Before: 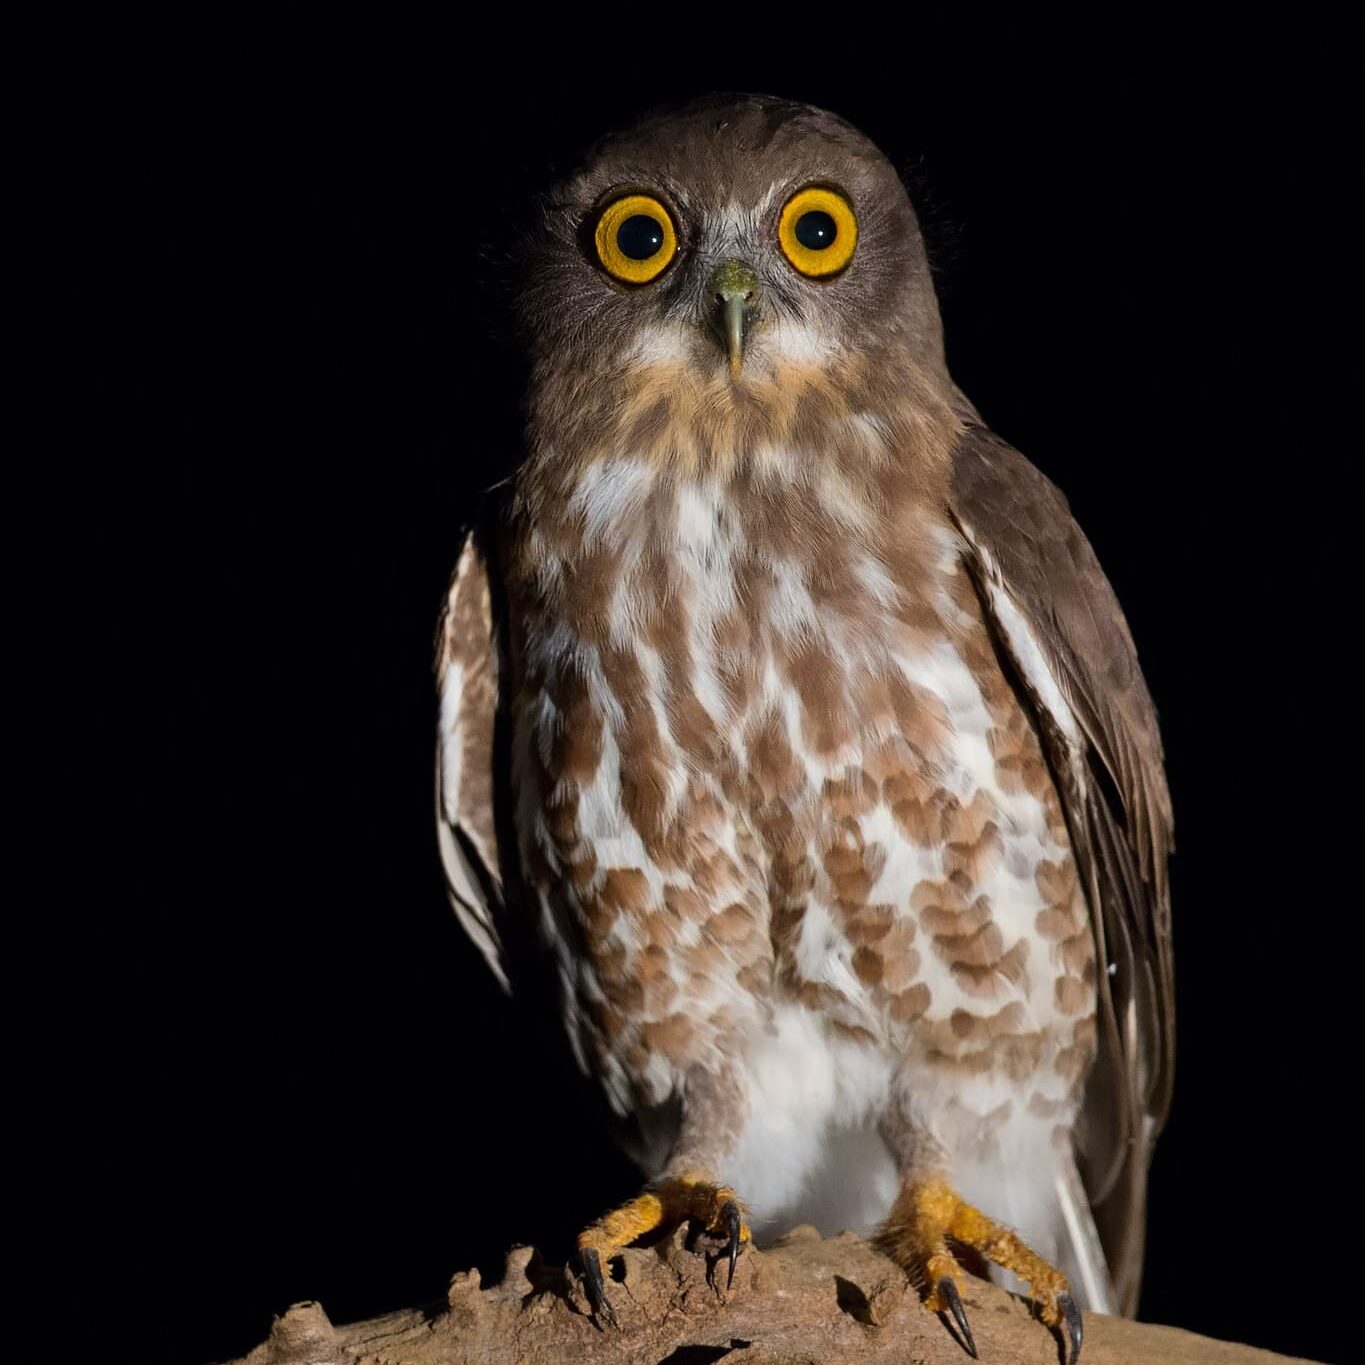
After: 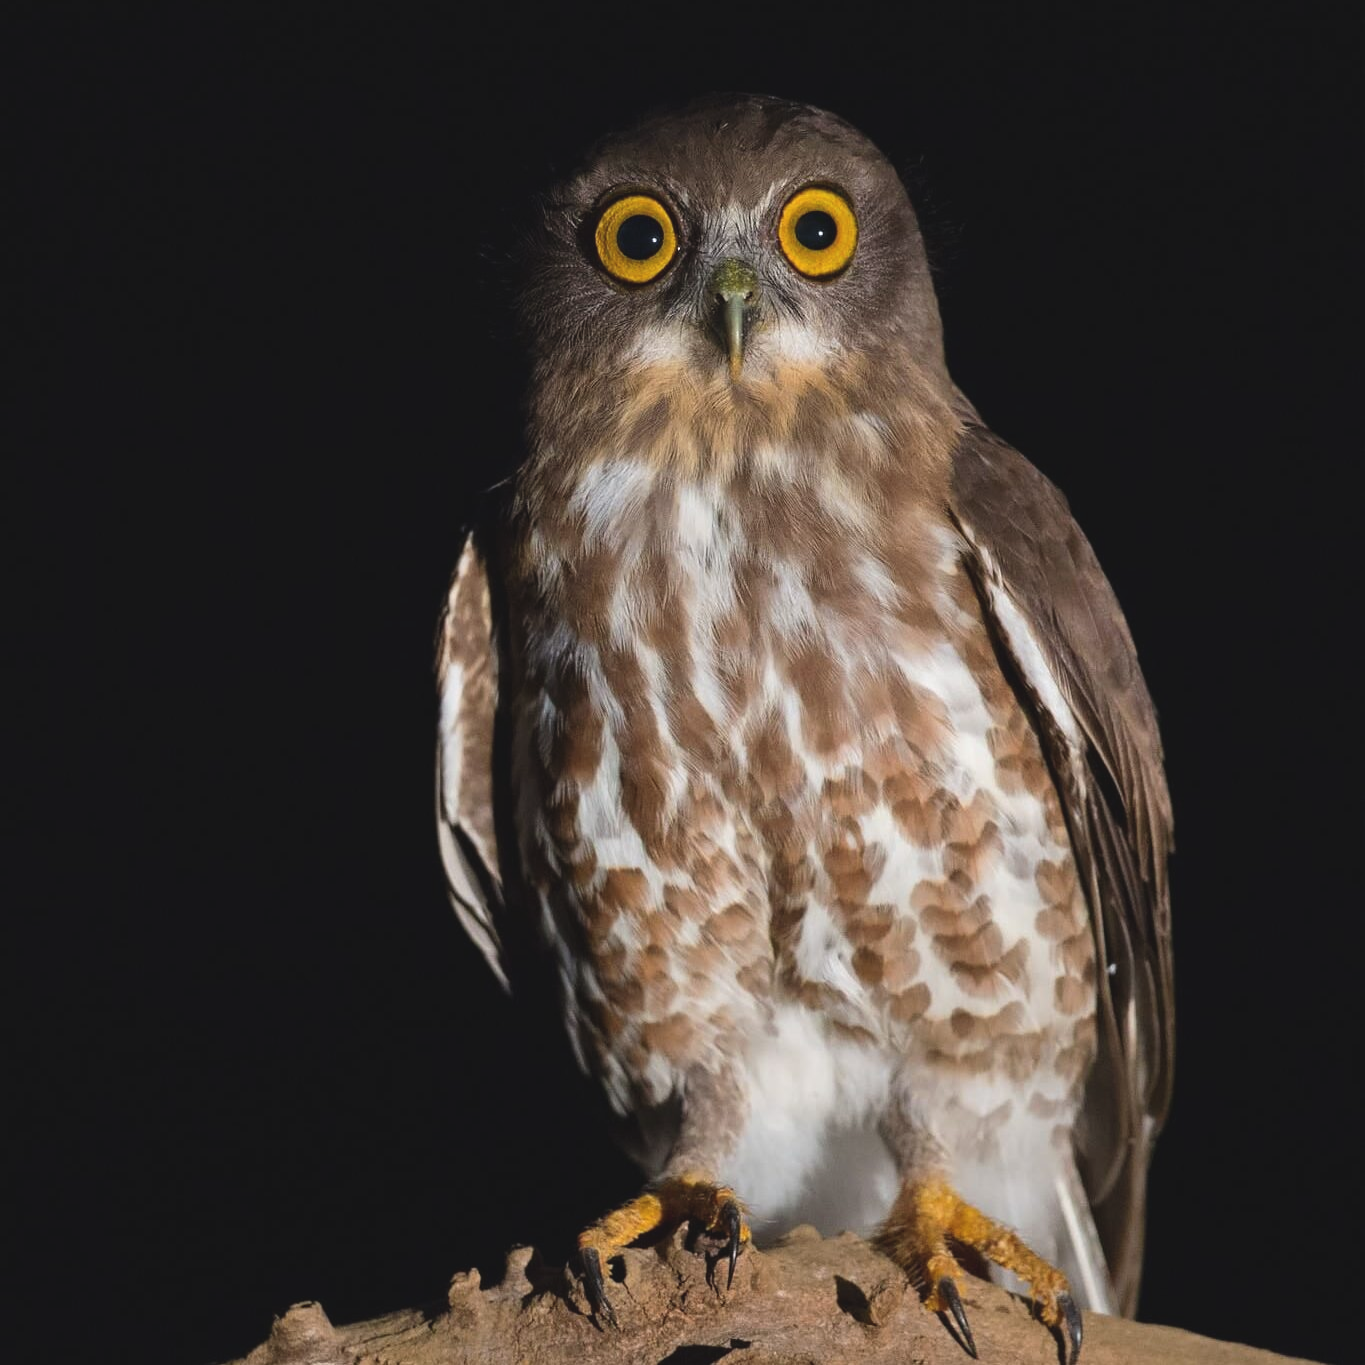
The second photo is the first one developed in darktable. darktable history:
exposure: black level correction -0.007, exposure 0.069 EV, compensate highlight preservation false
